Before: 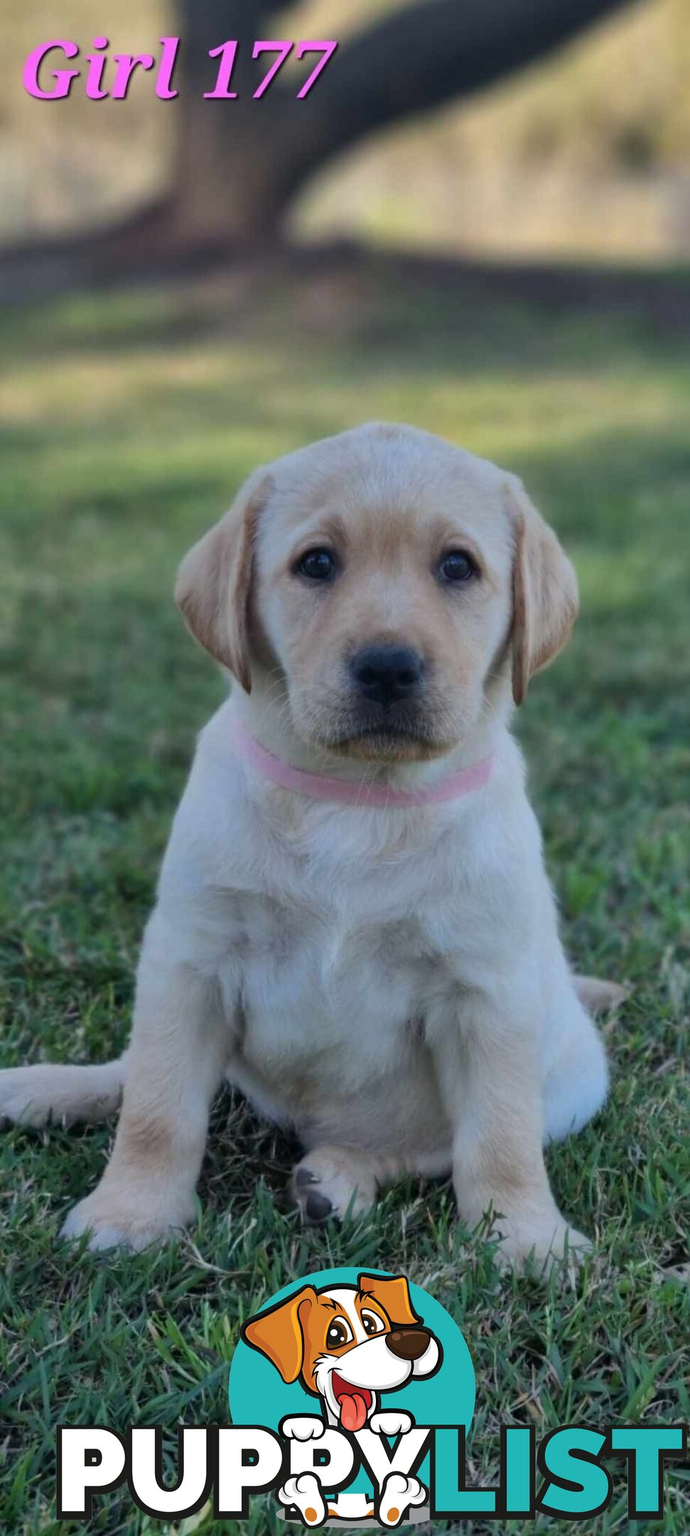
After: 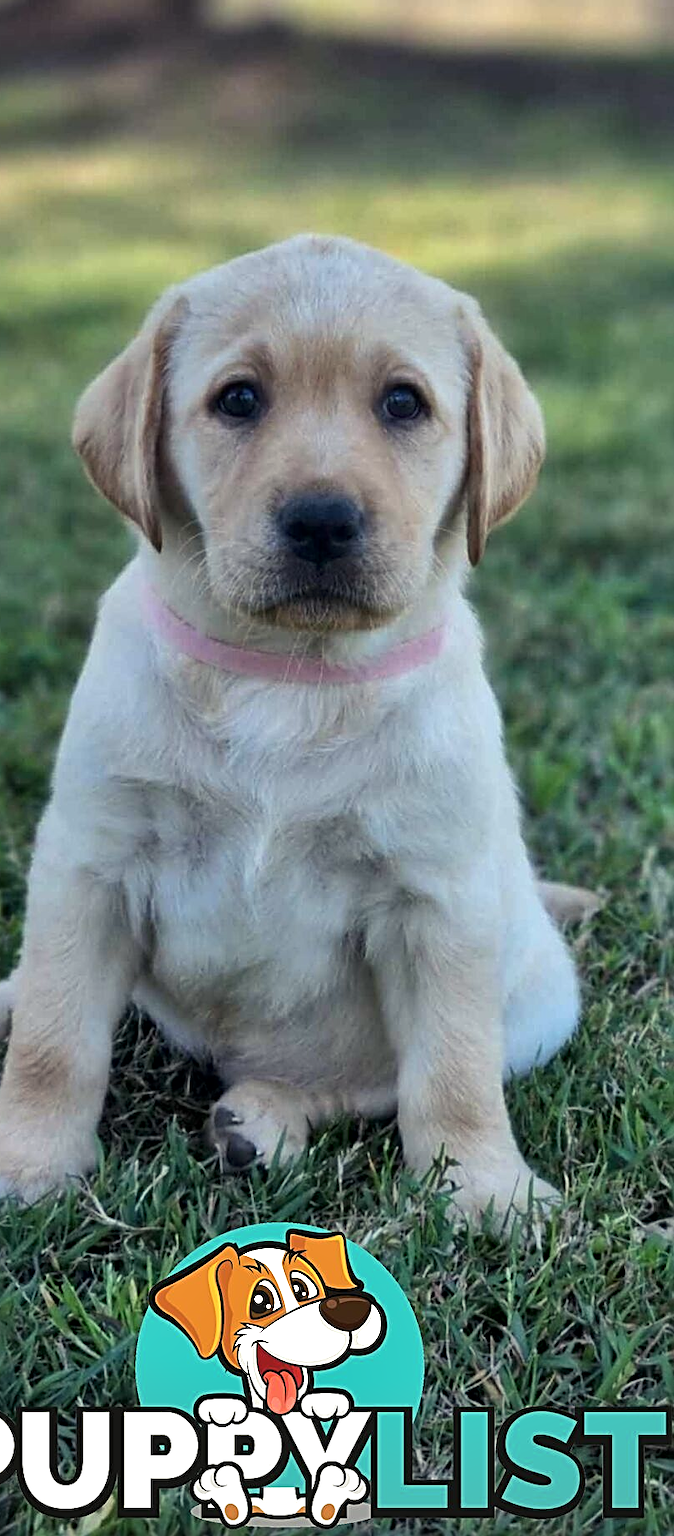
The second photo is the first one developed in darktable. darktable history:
crop: left 16.376%, top 14.485%
exposure: exposure 0.073 EV, compensate exposure bias true, compensate highlight preservation false
color balance rgb: power › hue 212.23°, highlights gain › luminance 6.537%, highlights gain › chroma 2.559%, highlights gain › hue 90.09°, perceptual saturation grading › global saturation 0.458%, global vibrance 11.523%, contrast 4.977%
shadows and highlights: shadows -11.32, white point adjustment 4.09, highlights 26.81
local contrast: mode bilateral grid, contrast 20, coarseness 51, detail 130%, midtone range 0.2
vignetting: brightness -0.409, saturation -0.297, unbound false
sharpen: radius 2.551, amount 0.65
